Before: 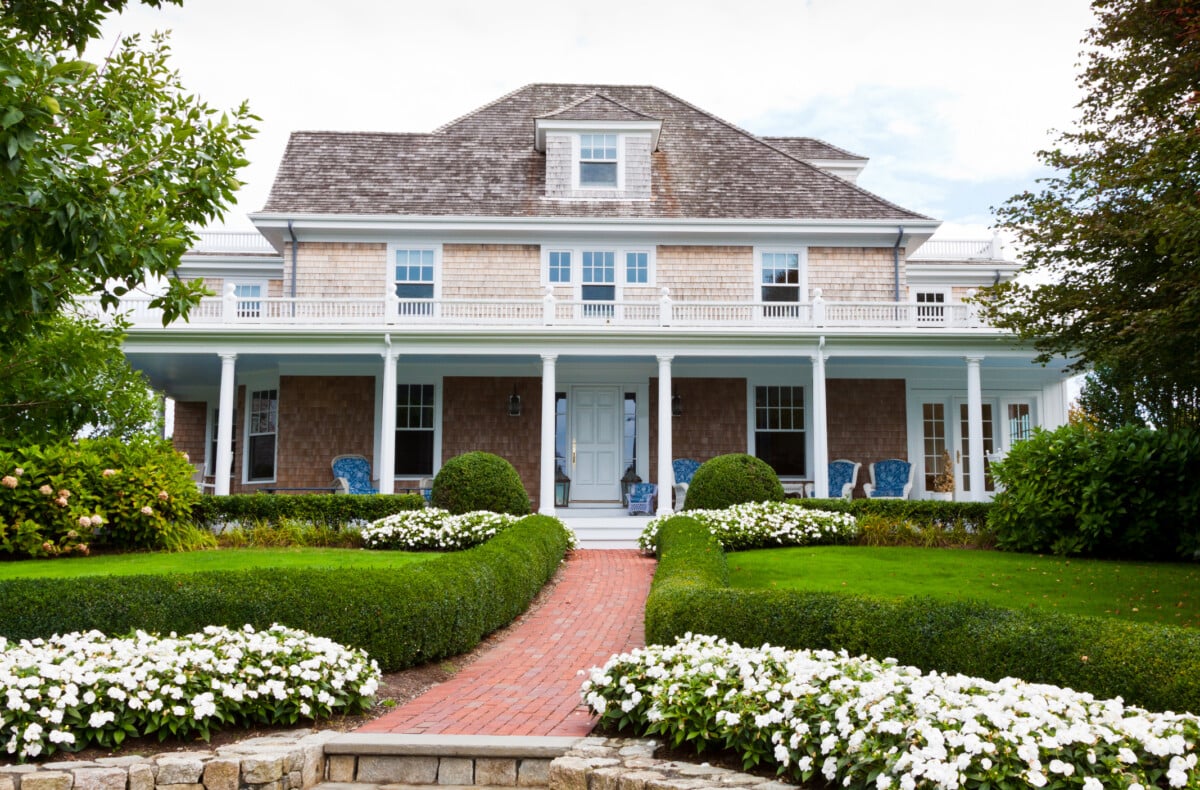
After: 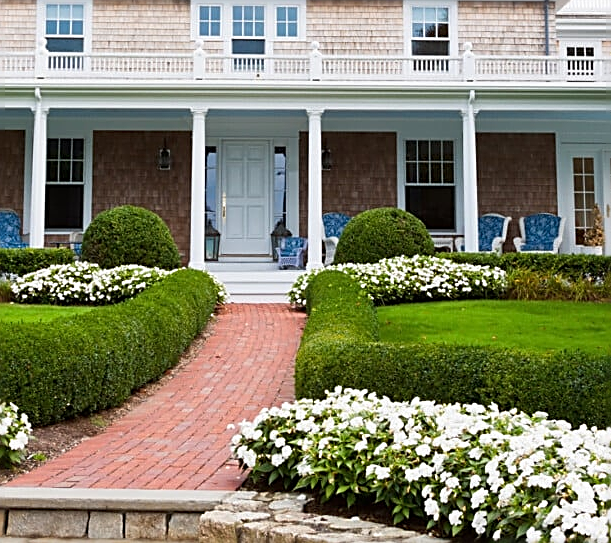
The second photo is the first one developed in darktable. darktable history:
crop and rotate: left 29.237%, top 31.152%, right 19.807%
sharpen: amount 0.901
